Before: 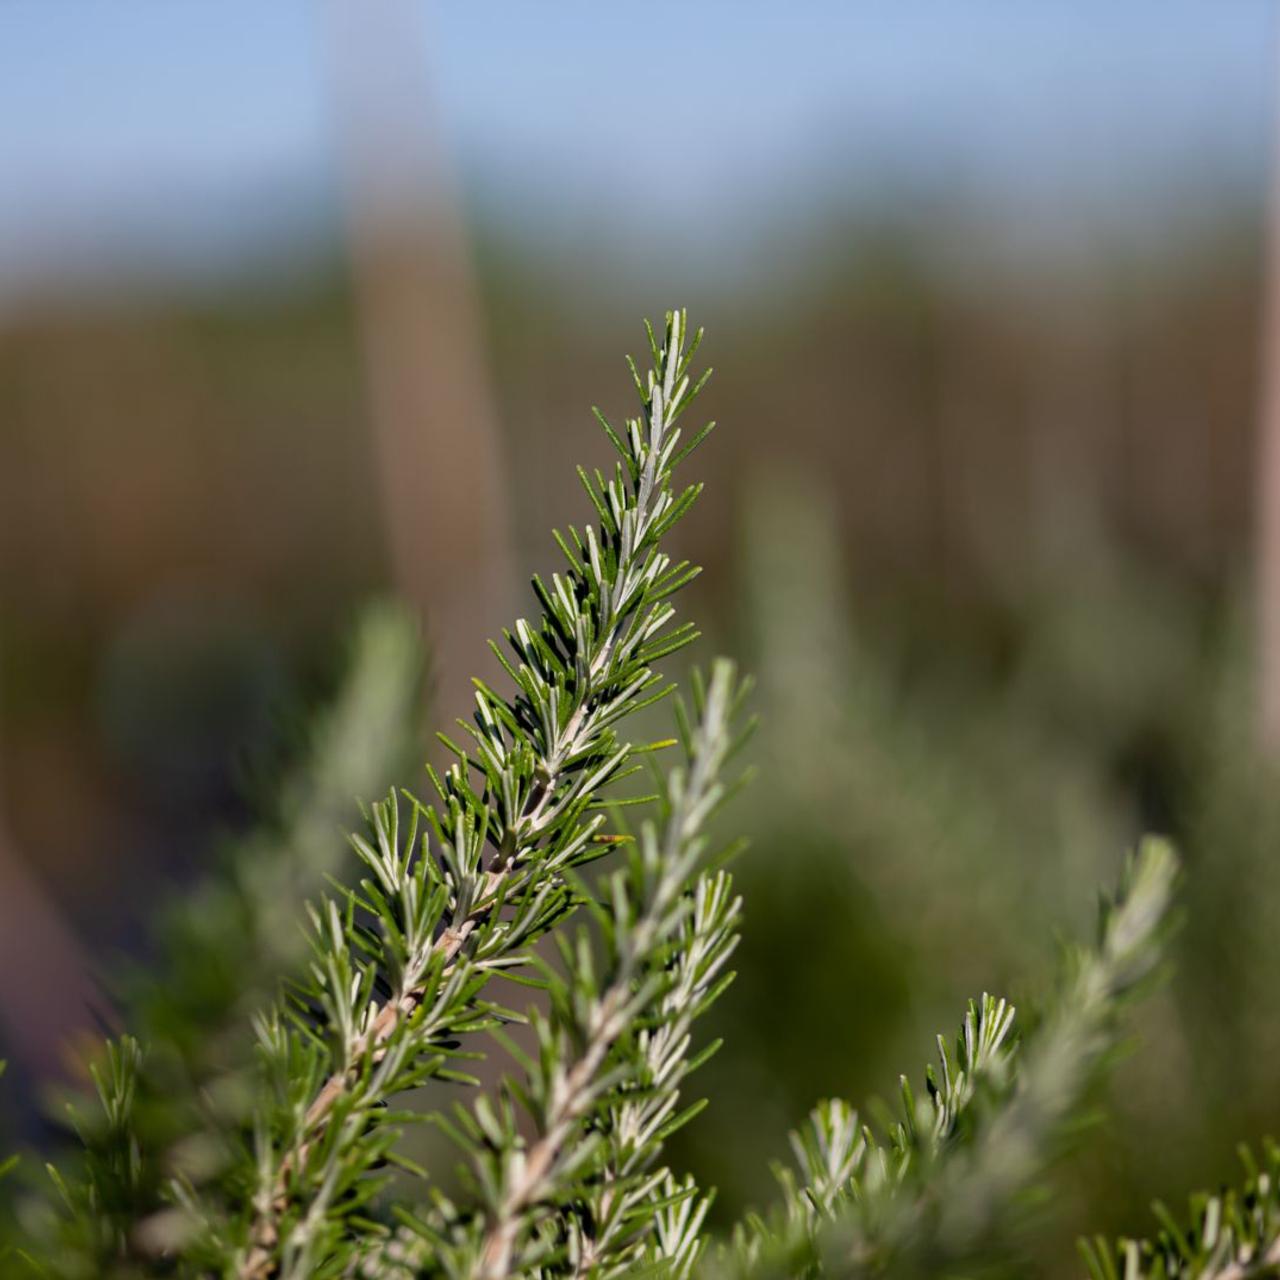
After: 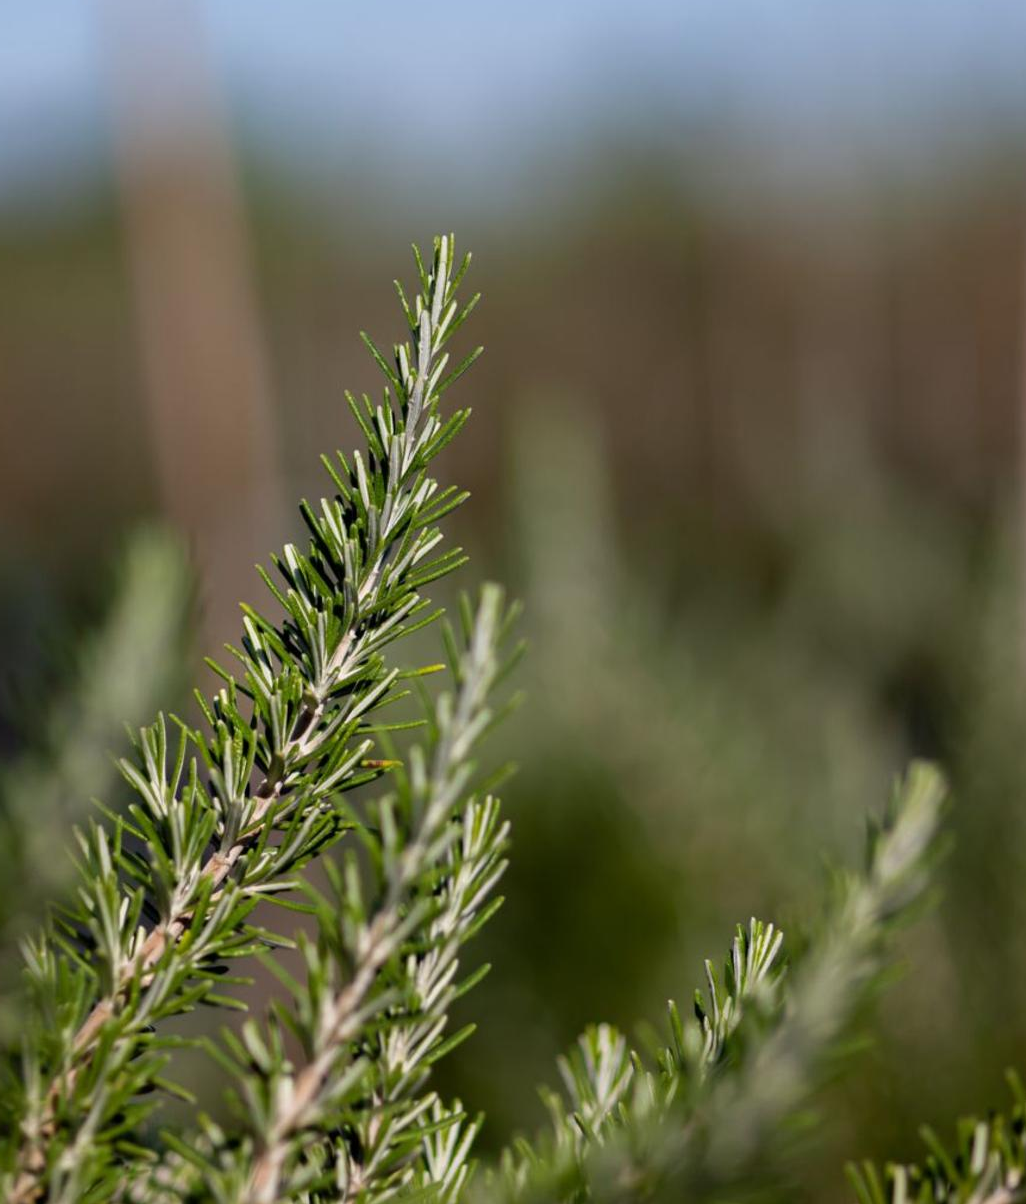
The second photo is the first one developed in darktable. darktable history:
crop and rotate: left 18.149%, top 5.897%, right 1.673%
